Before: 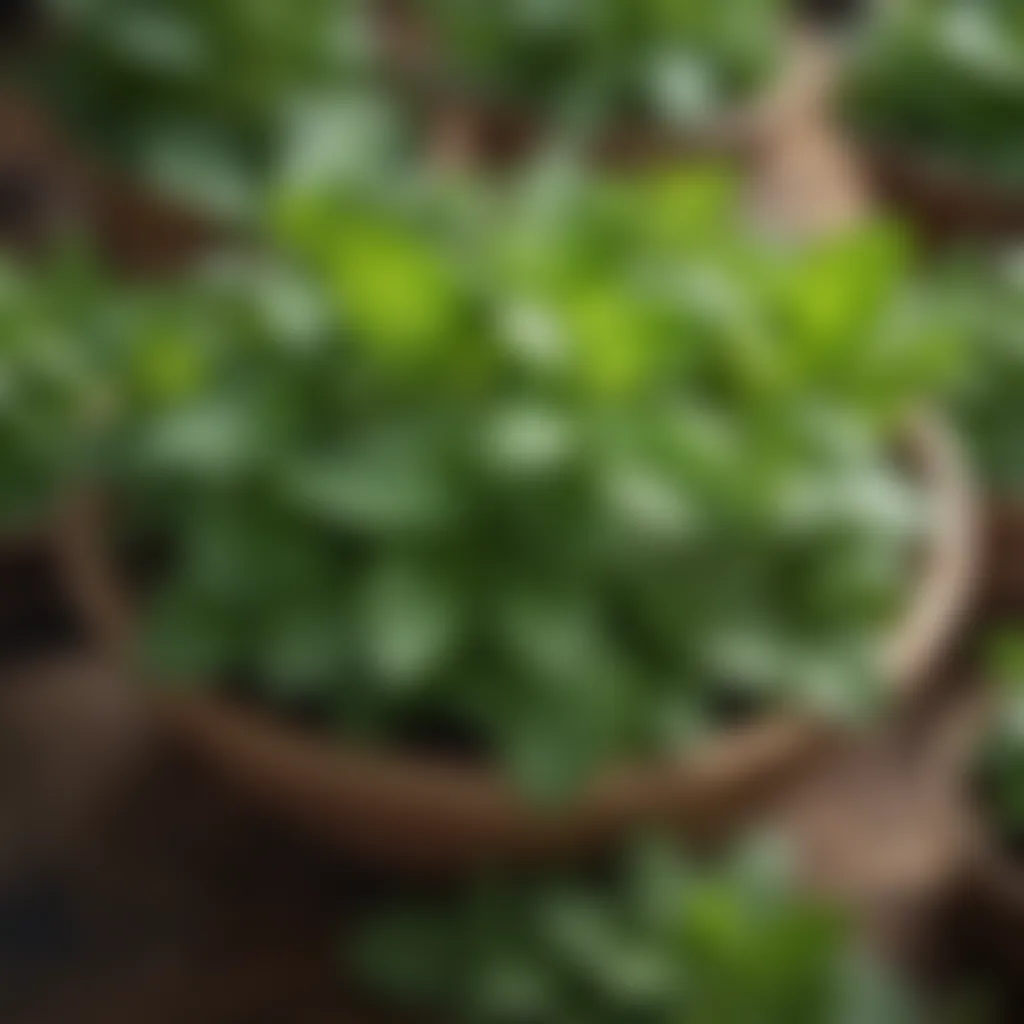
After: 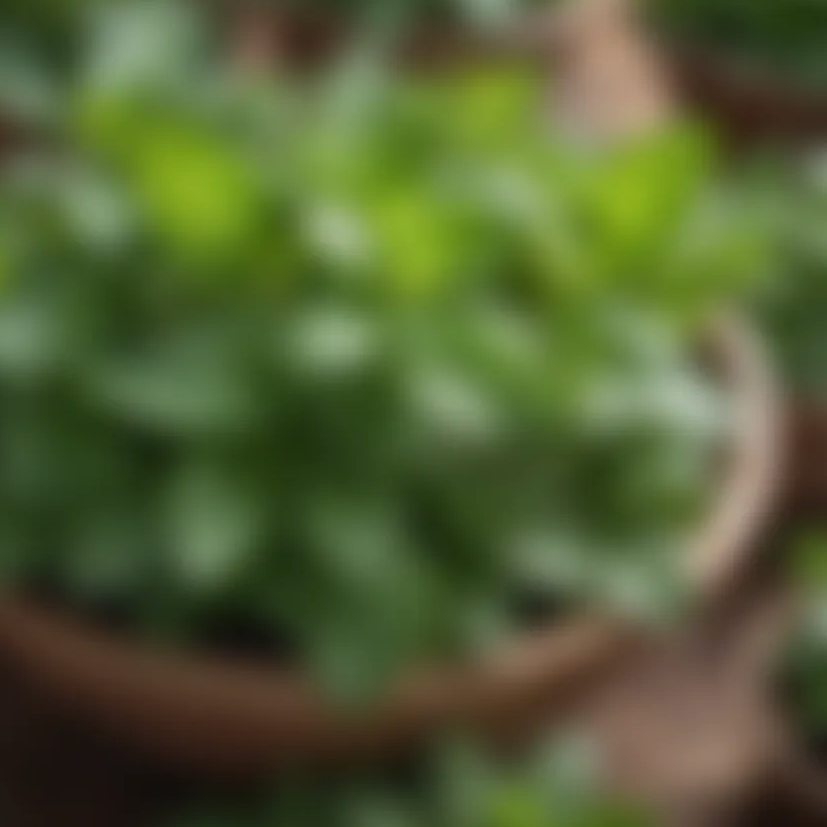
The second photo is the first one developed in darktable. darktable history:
white balance: red 1.009, blue 1.027
crop: left 19.159%, top 9.58%, bottom 9.58%
